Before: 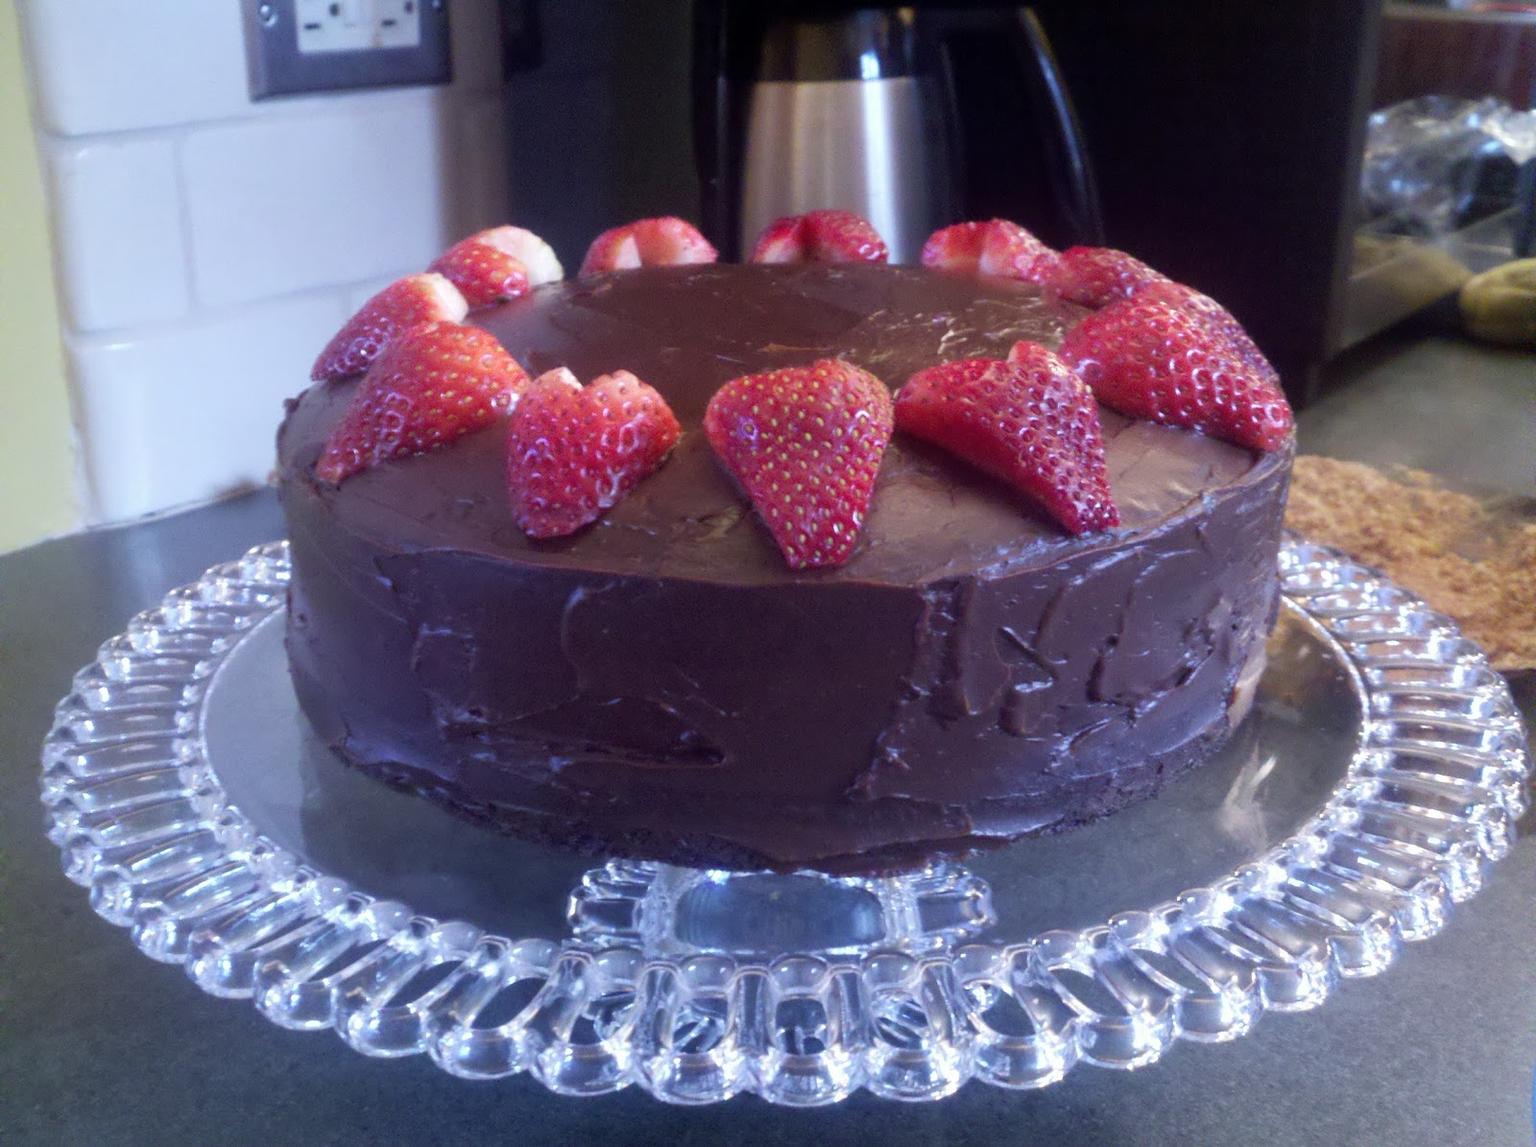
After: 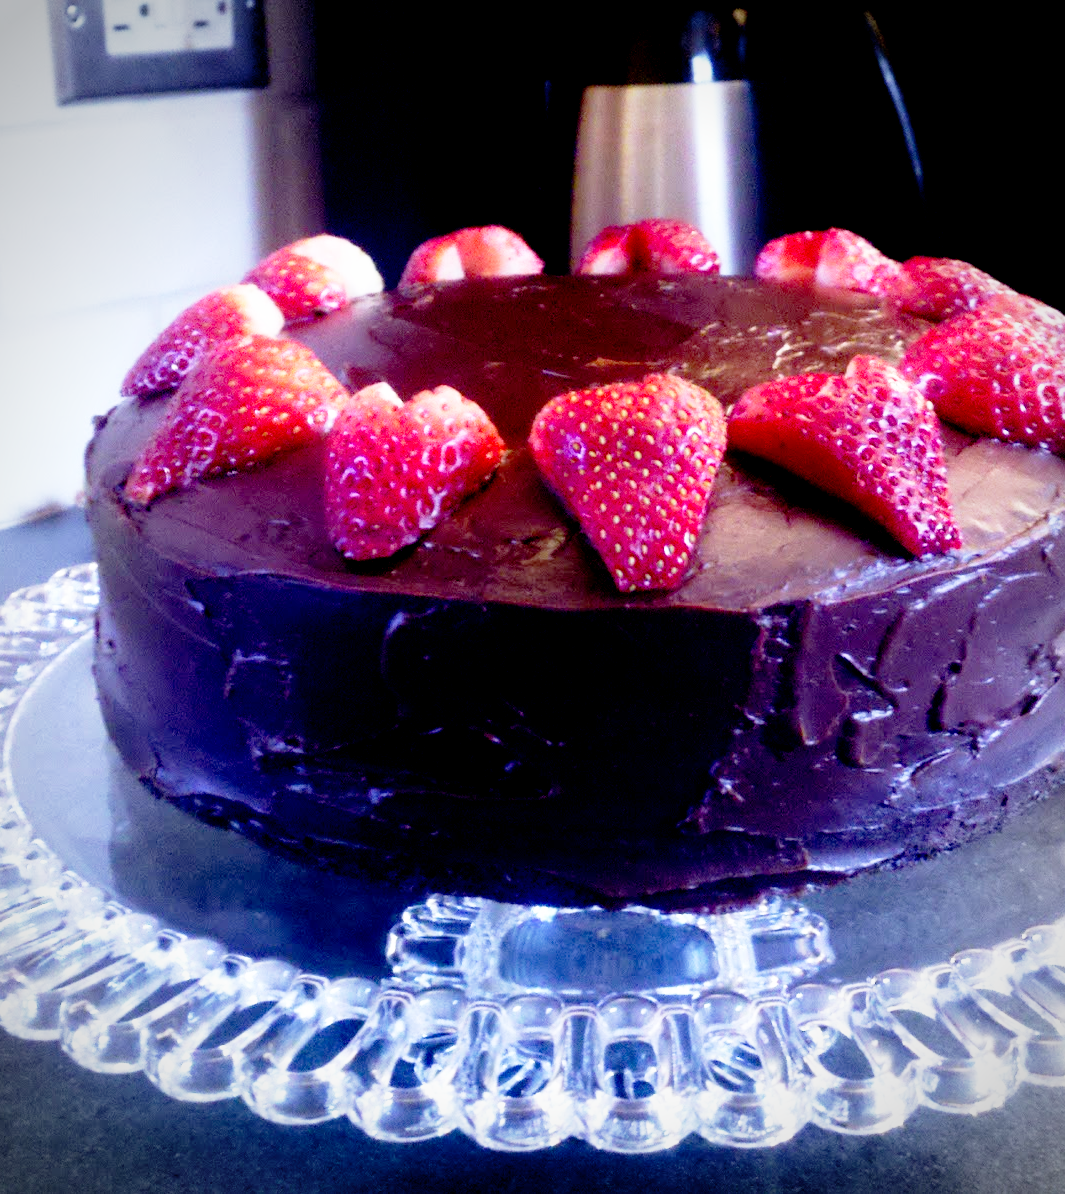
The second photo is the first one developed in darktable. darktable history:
base curve: curves: ch0 [(0, 0) (0.012, 0.01) (0.073, 0.168) (0.31, 0.711) (0.645, 0.957) (1, 1)], preserve colors none
exposure: black level correction 0.029, exposure -0.077 EV, compensate highlight preservation false
vignetting: on, module defaults
crop and rotate: left 12.756%, right 20.665%
